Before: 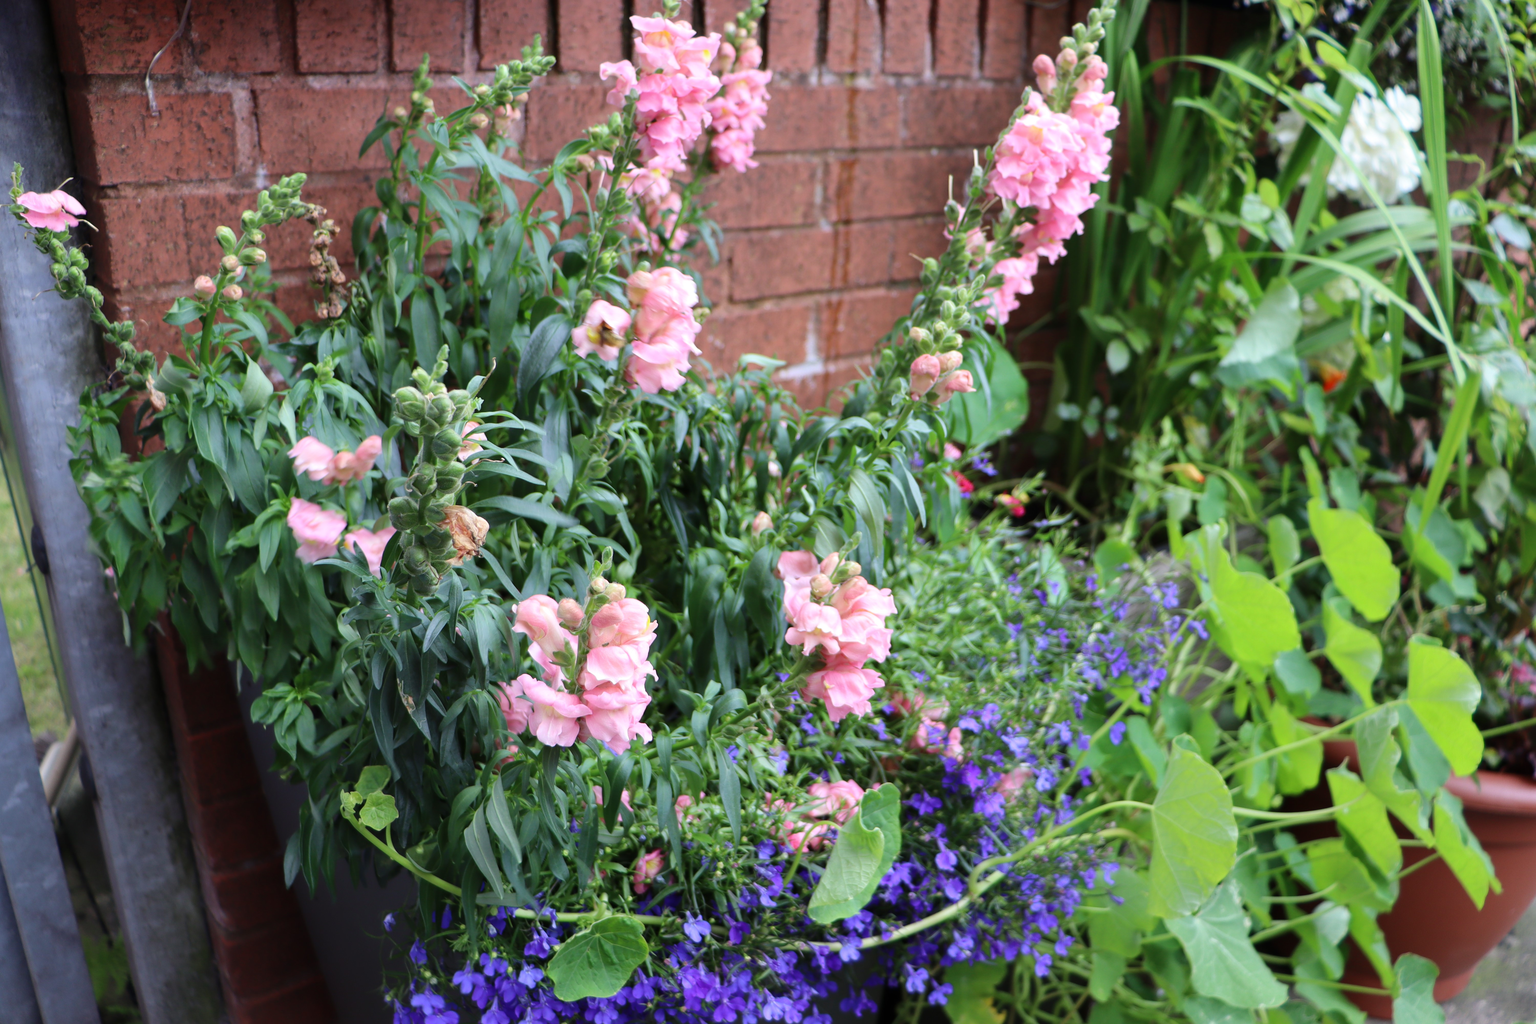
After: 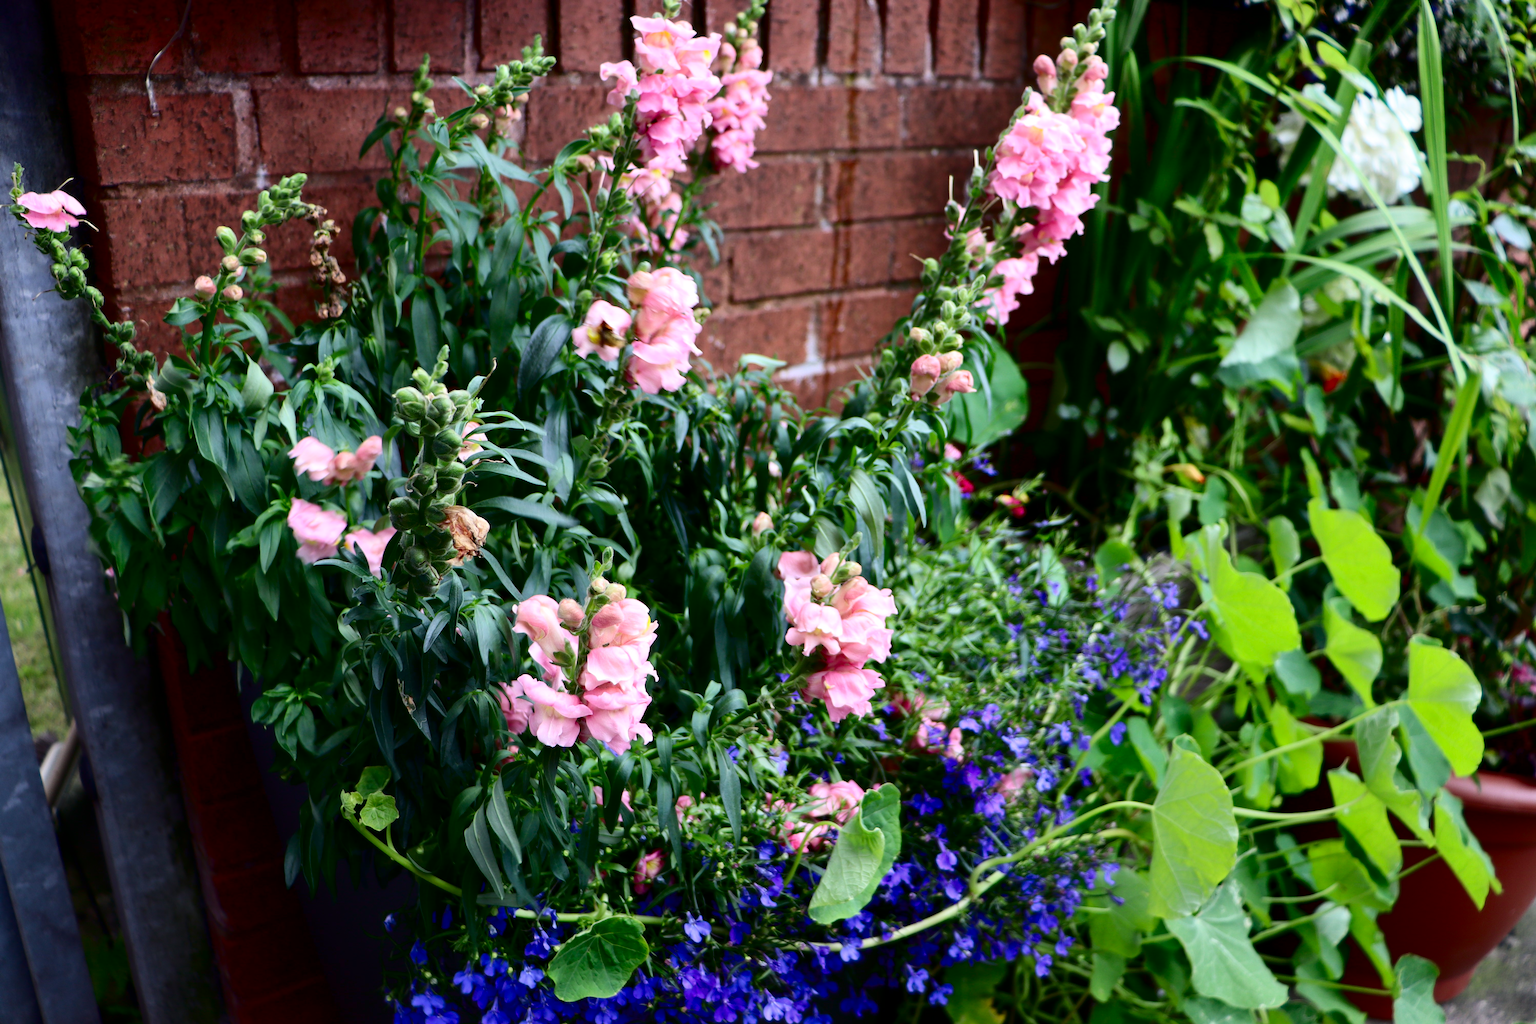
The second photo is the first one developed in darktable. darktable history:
contrast brightness saturation: contrast 0.244, brightness -0.24, saturation 0.143
color calibration: illuminant same as pipeline (D50), adaptation XYZ, x 0.346, y 0.358, temperature 5017.86 K
